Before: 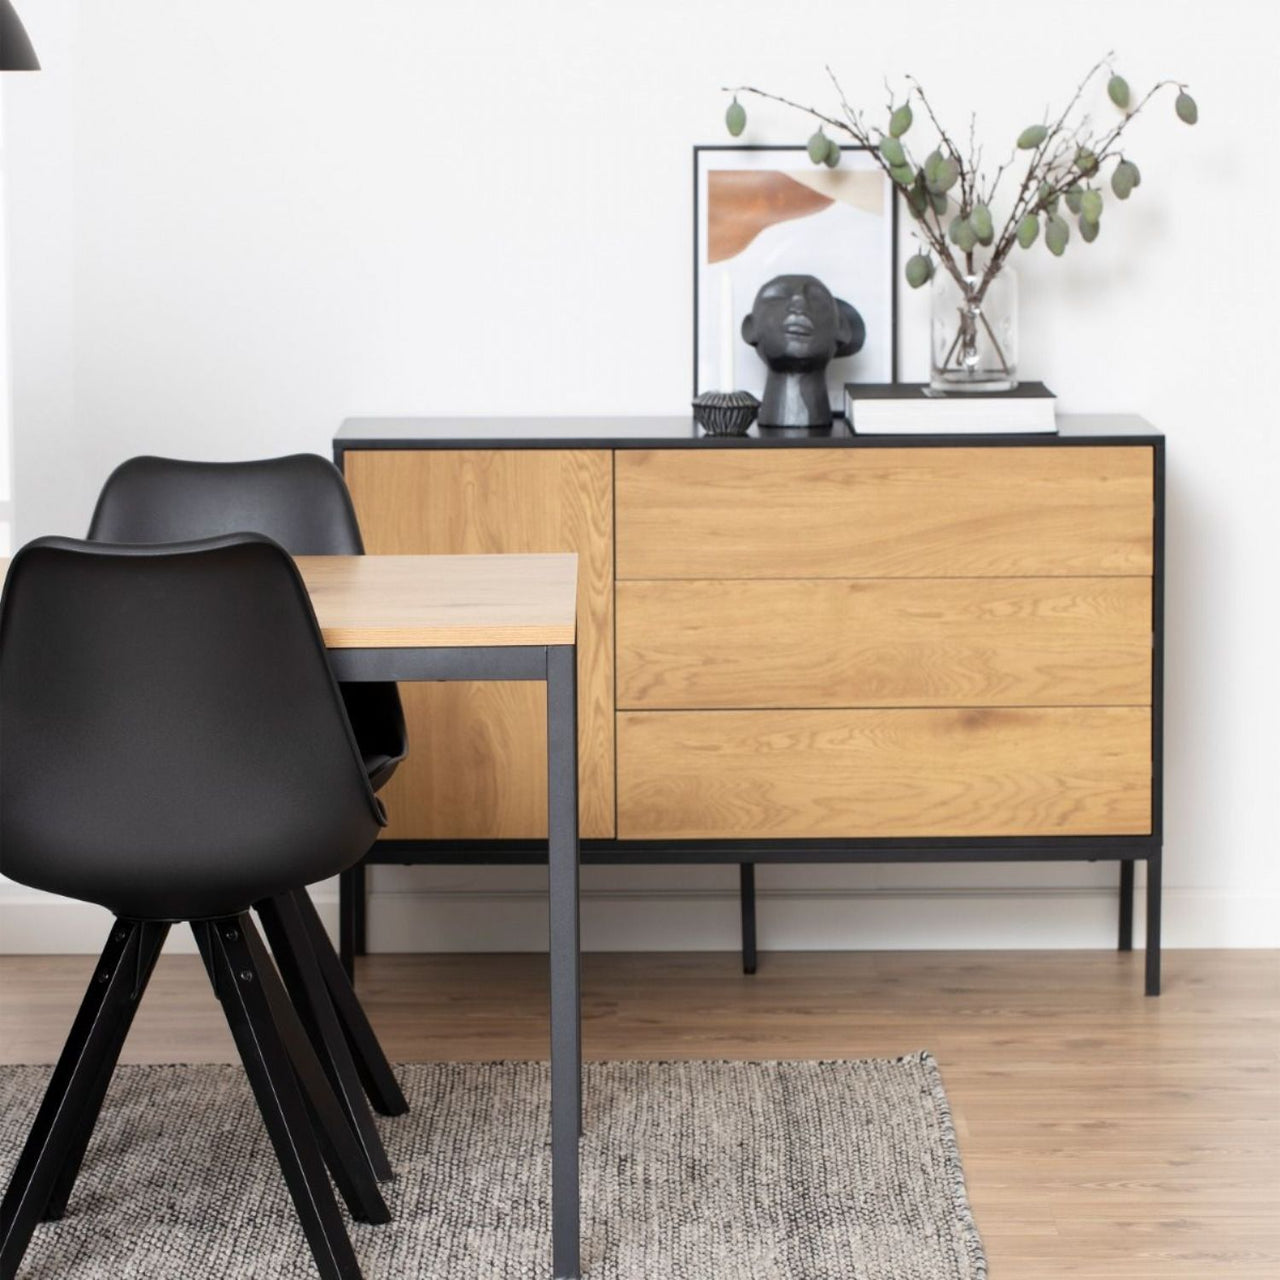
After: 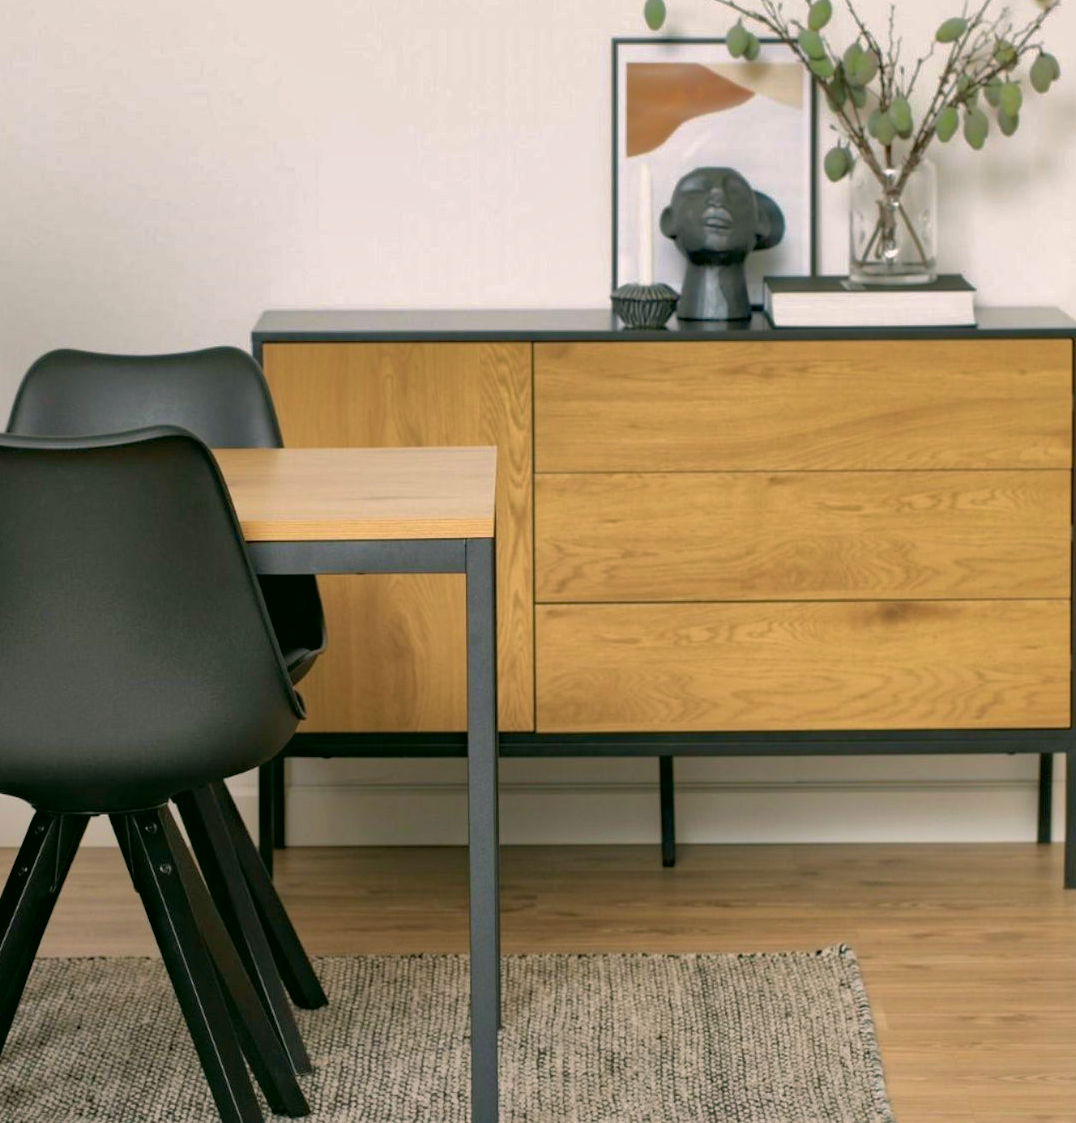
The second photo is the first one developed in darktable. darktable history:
exposure: exposure -0.04 EV, compensate exposure bias true, compensate highlight preservation false
velvia: on, module defaults
crop: left 6.344%, top 8.374%, right 9.543%, bottom 3.819%
color correction: highlights a* 4.38, highlights b* 4.99, shadows a* -8, shadows b* 4.8
shadows and highlights: highlights -59.69
haze removal: compatibility mode true, adaptive false
levels: white 99.88%, levels [0, 0.499, 1]
